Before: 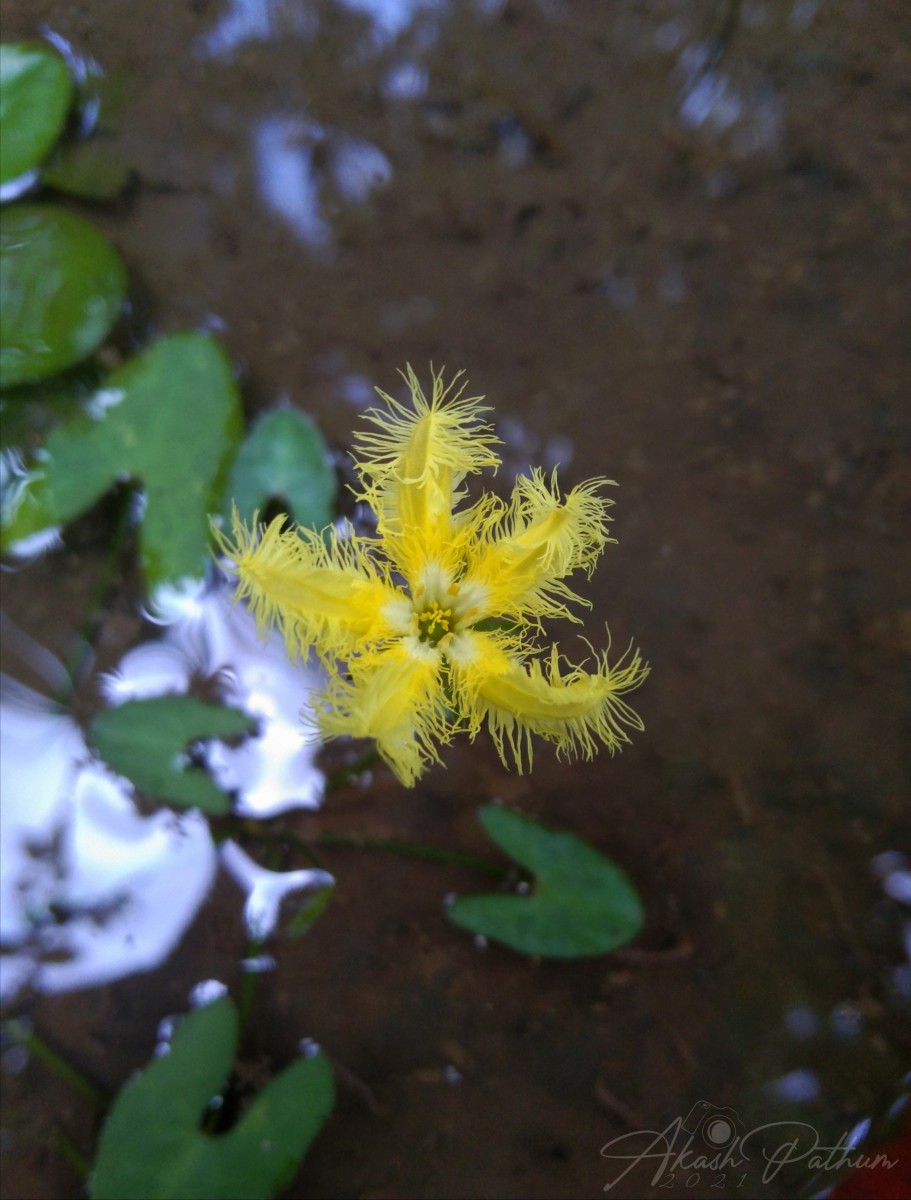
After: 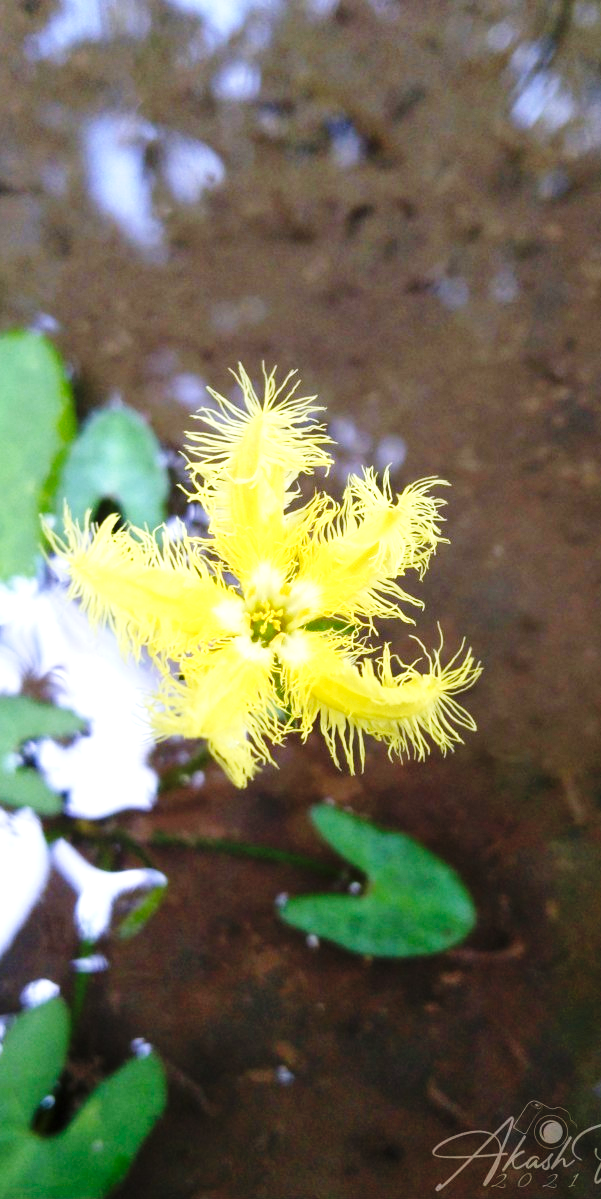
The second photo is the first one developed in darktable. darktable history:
base curve: curves: ch0 [(0, 0) (0.036, 0.025) (0.121, 0.166) (0.206, 0.329) (0.605, 0.79) (1, 1)], preserve colors none
crop and rotate: left 18.442%, right 15.508%
exposure: black level correction 0, exposure 1.2 EV, compensate exposure bias true, compensate highlight preservation false
